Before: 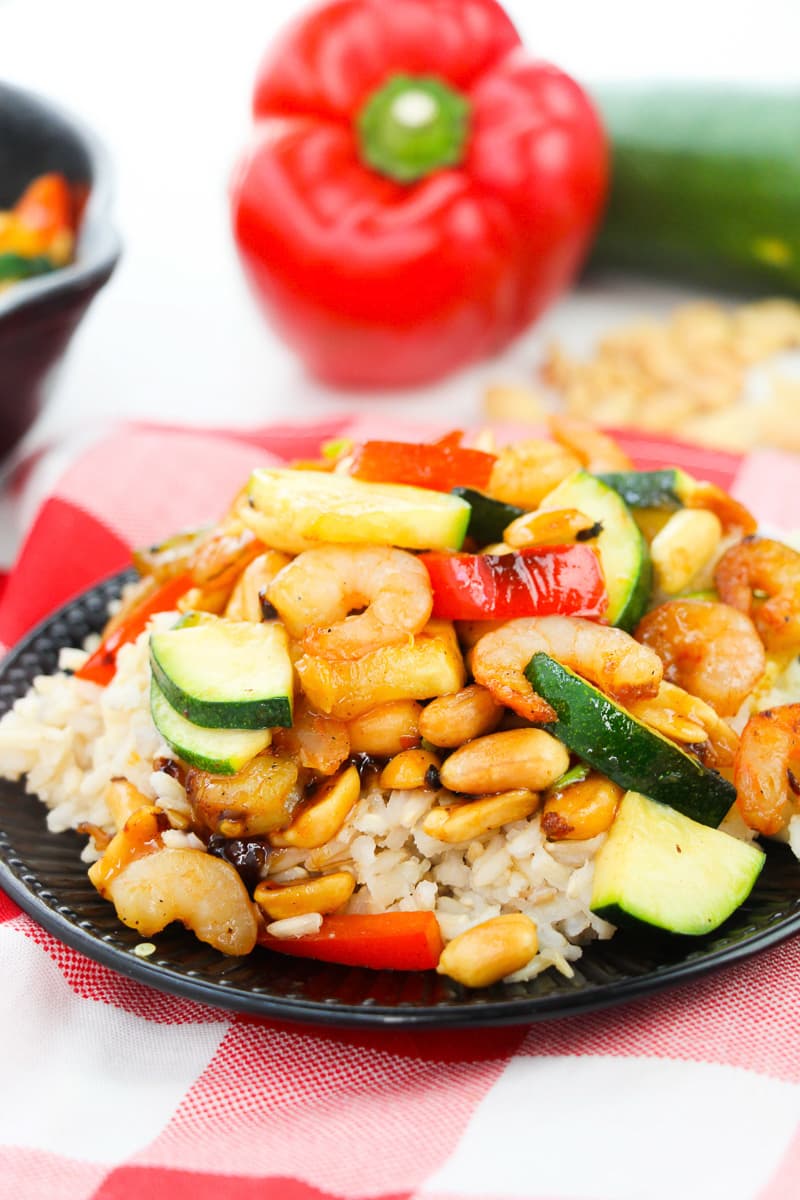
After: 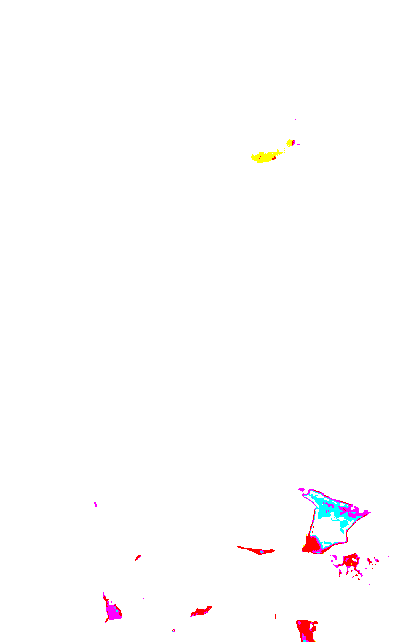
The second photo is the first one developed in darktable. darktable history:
shadows and highlights: shadows -40.15, highlights 62.88, soften with gaussian
sharpen: amount 0.6
crop: left 19.556%, right 30.401%, bottom 46.458%
white balance: red 8, blue 8
tone equalizer: -8 EV -0.417 EV, -7 EV -0.389 EV, -6 EV -0.333 EV, -5 EV -0.222 EV, -3 EV 0.222 EV, -2 EV 0.333 EV, -1 EV 0.389 EV, +0 EV 0.417 EV, edges refinement/feathering 500, mask exposure compensation -1.57 EV, preserve details no
exposure: exposure 0.217 EV, compensate highlight preservation false
